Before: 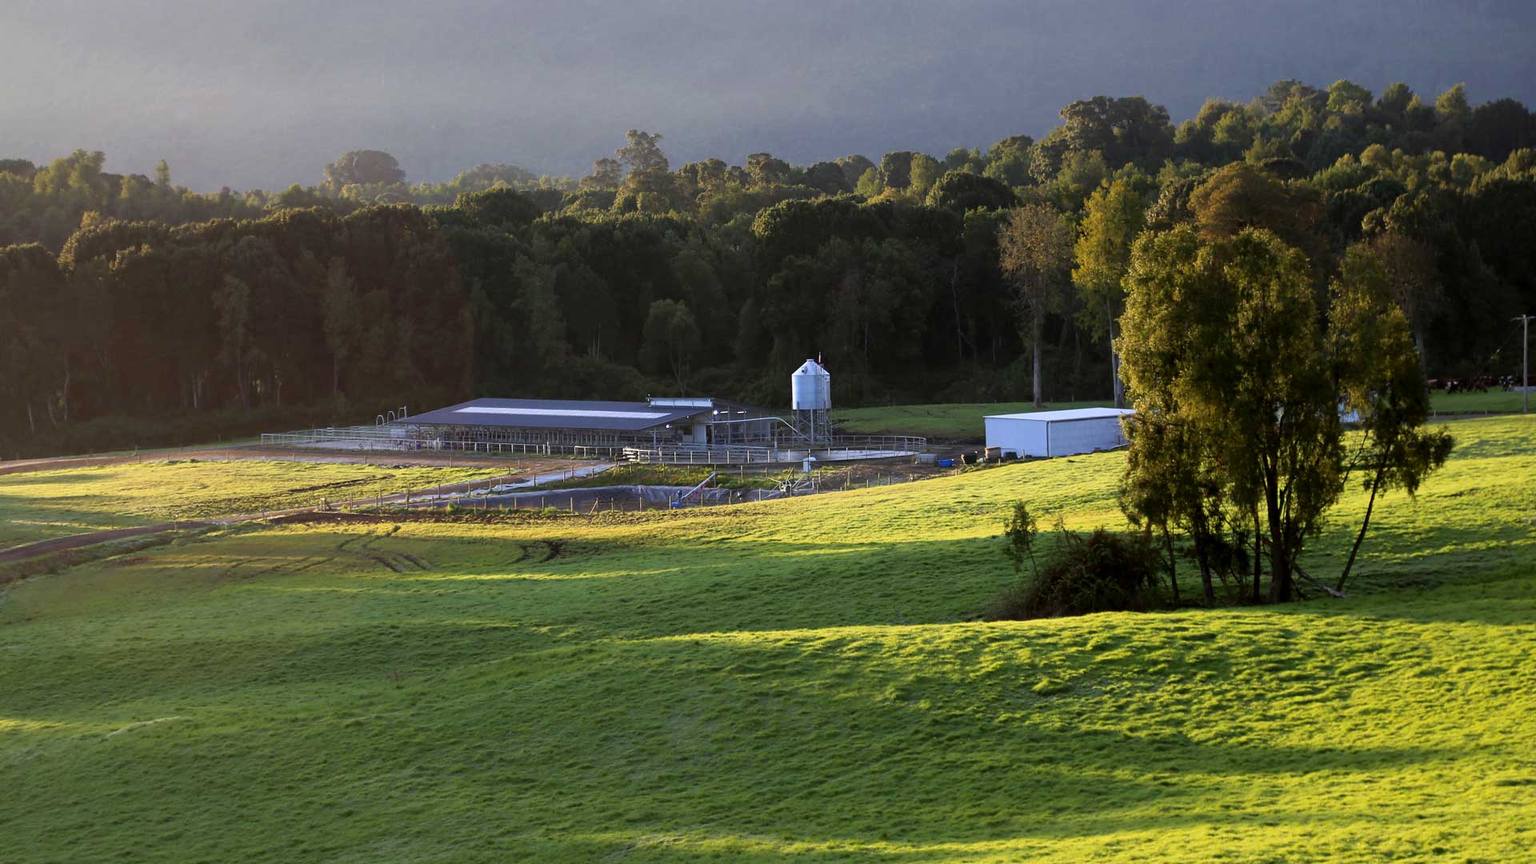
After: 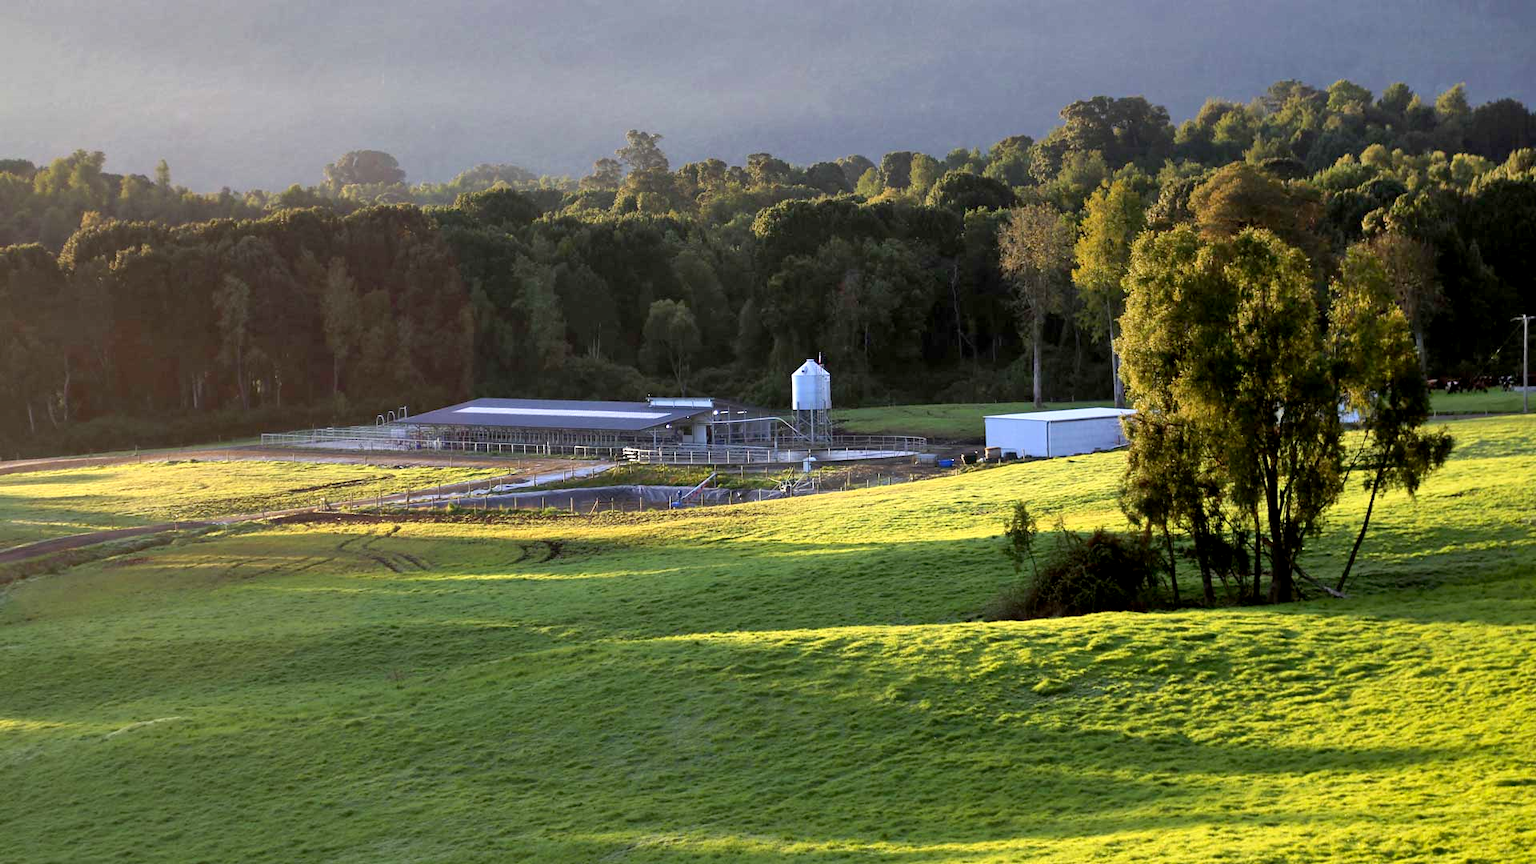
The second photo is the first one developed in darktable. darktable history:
shadows and highlights: soften with gaussian
exposure: black level correction 0.003, exposure 0.383 EV, compensate highlight preservation false
